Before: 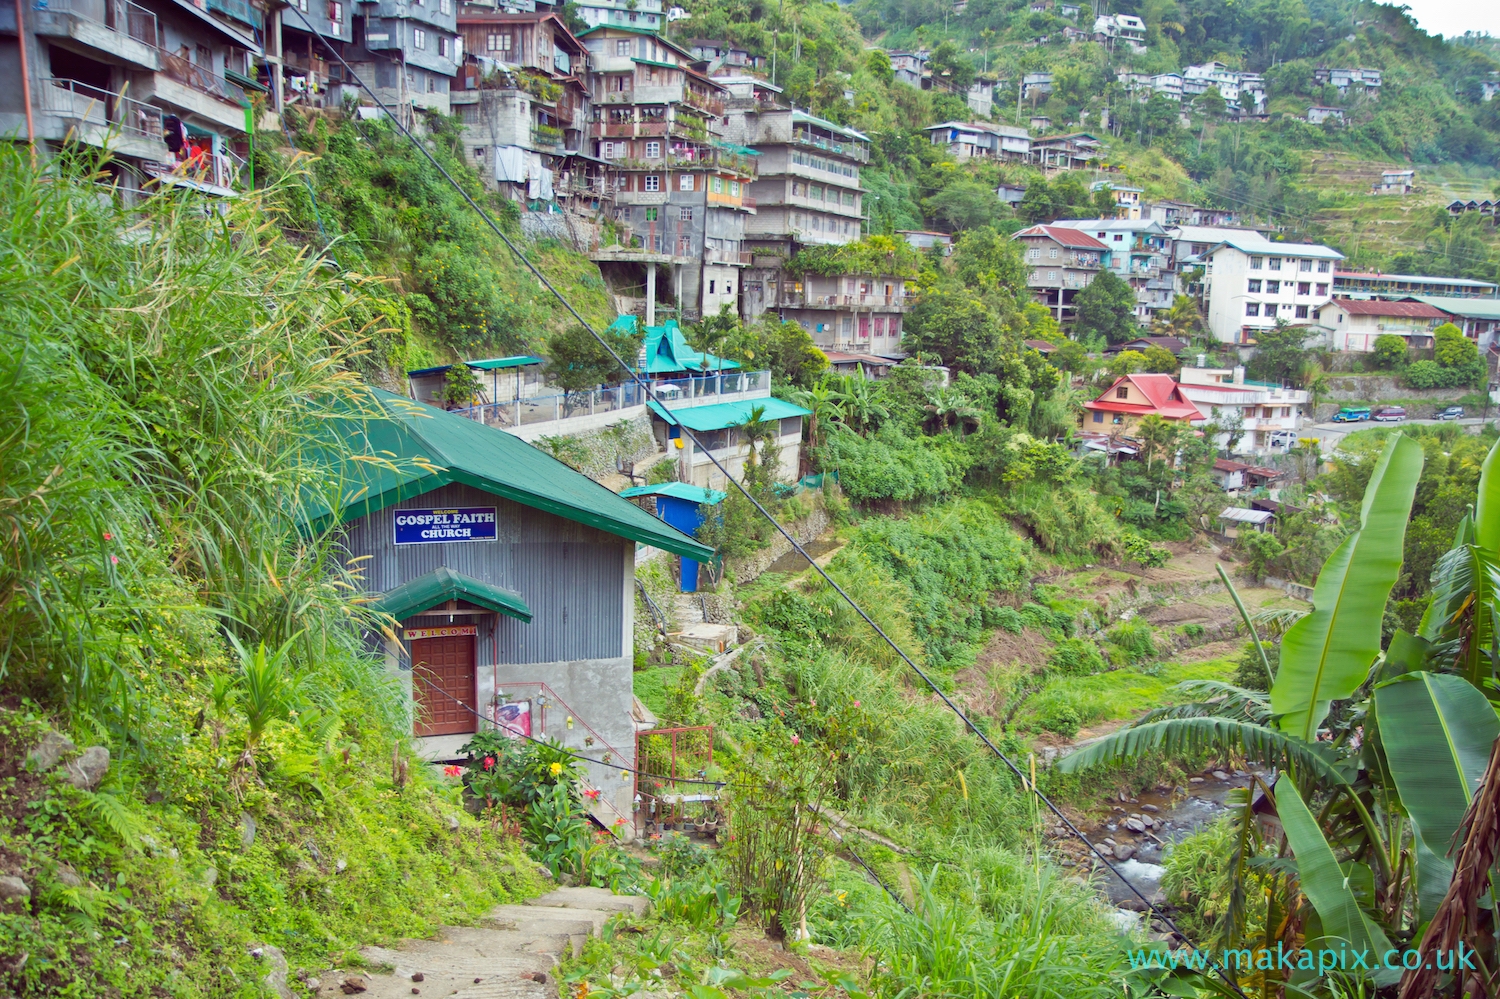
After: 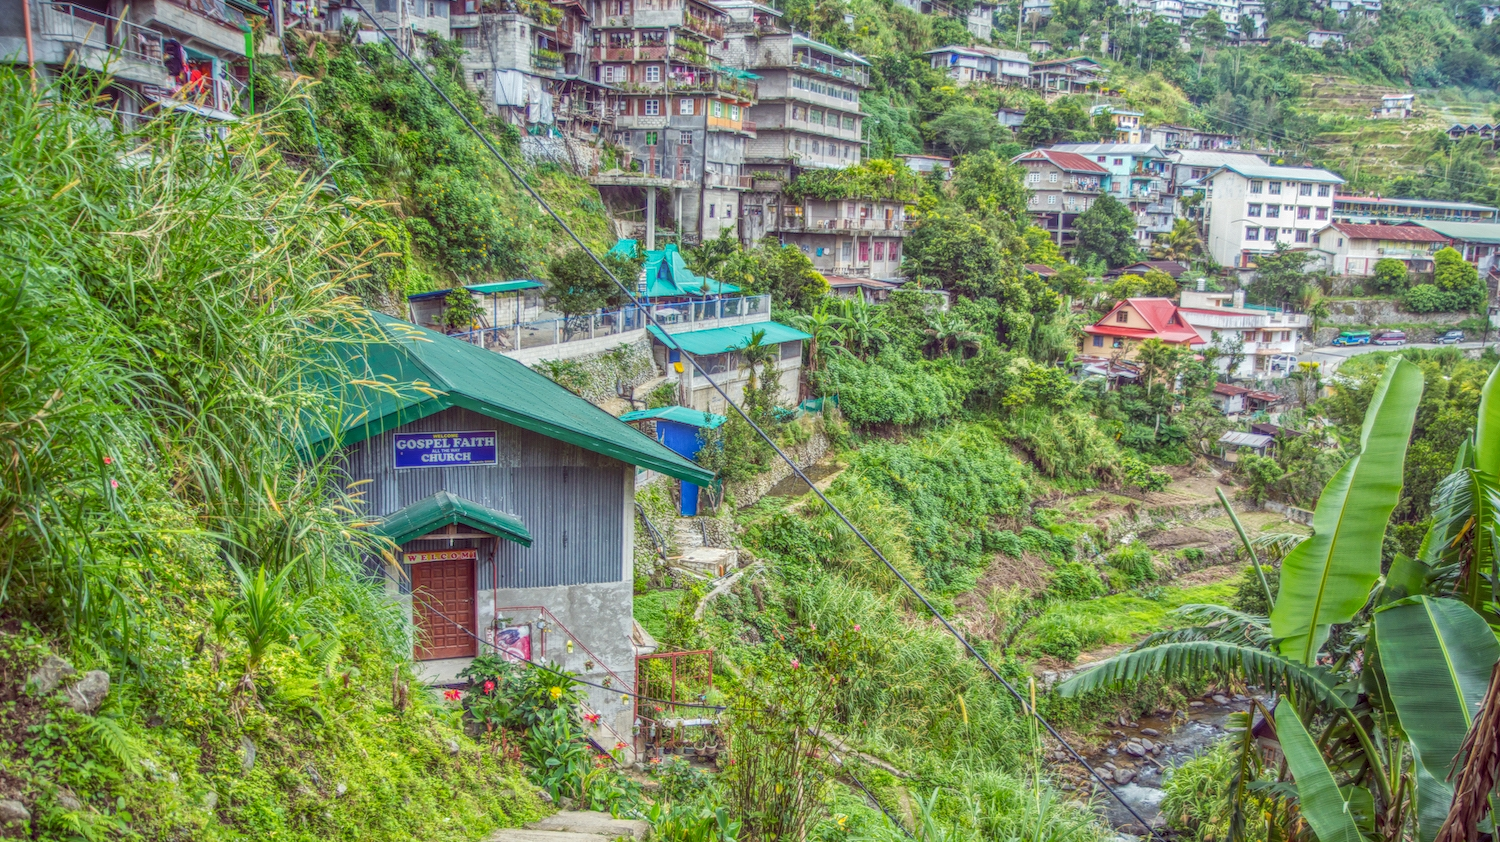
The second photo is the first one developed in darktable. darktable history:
local contrast: highlights 1%, shadows 6%, detail 199%, midtone range 0.244
crop: top 7.623%, bottom 8.063%
shadows and highlights: shadows 24.87, highlights -24.03
